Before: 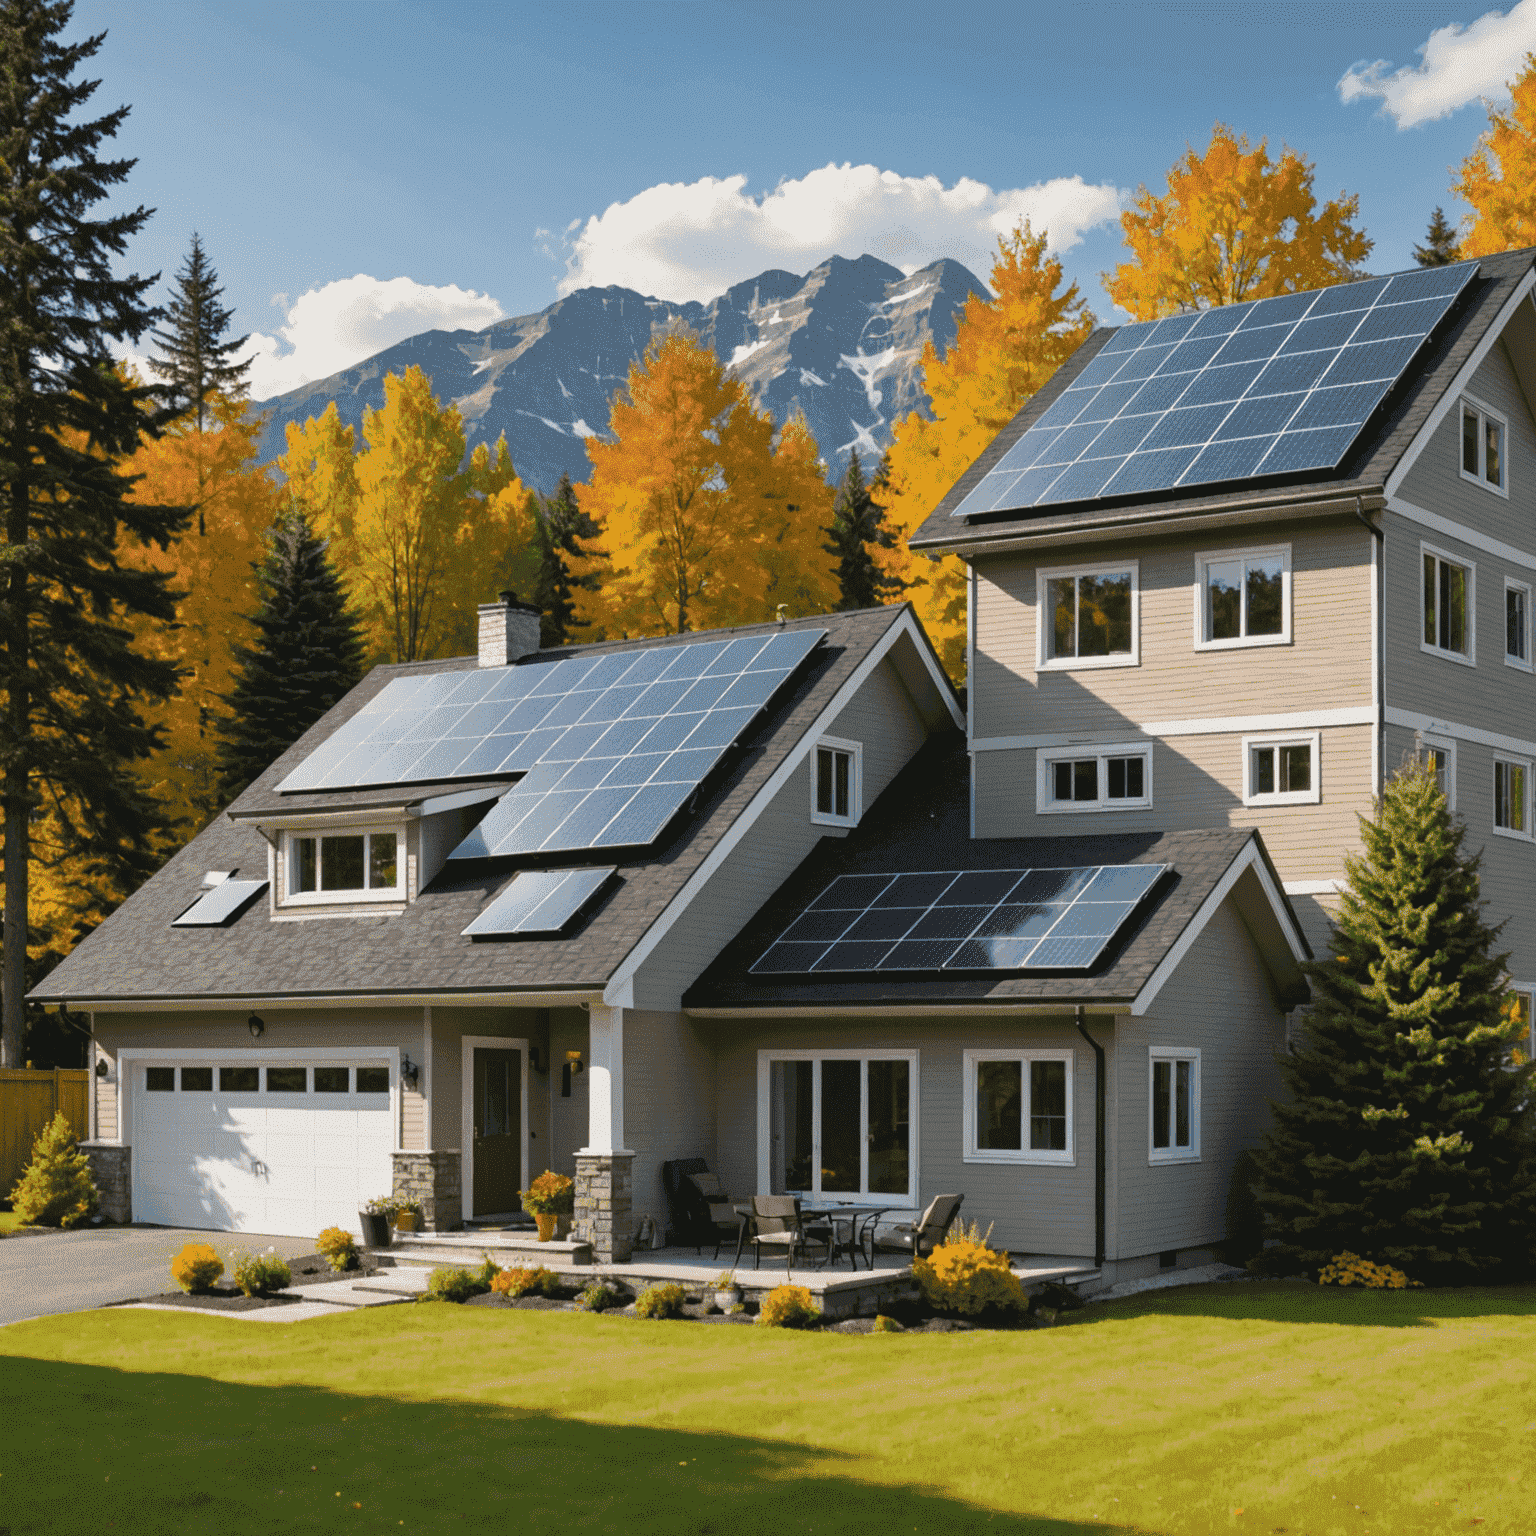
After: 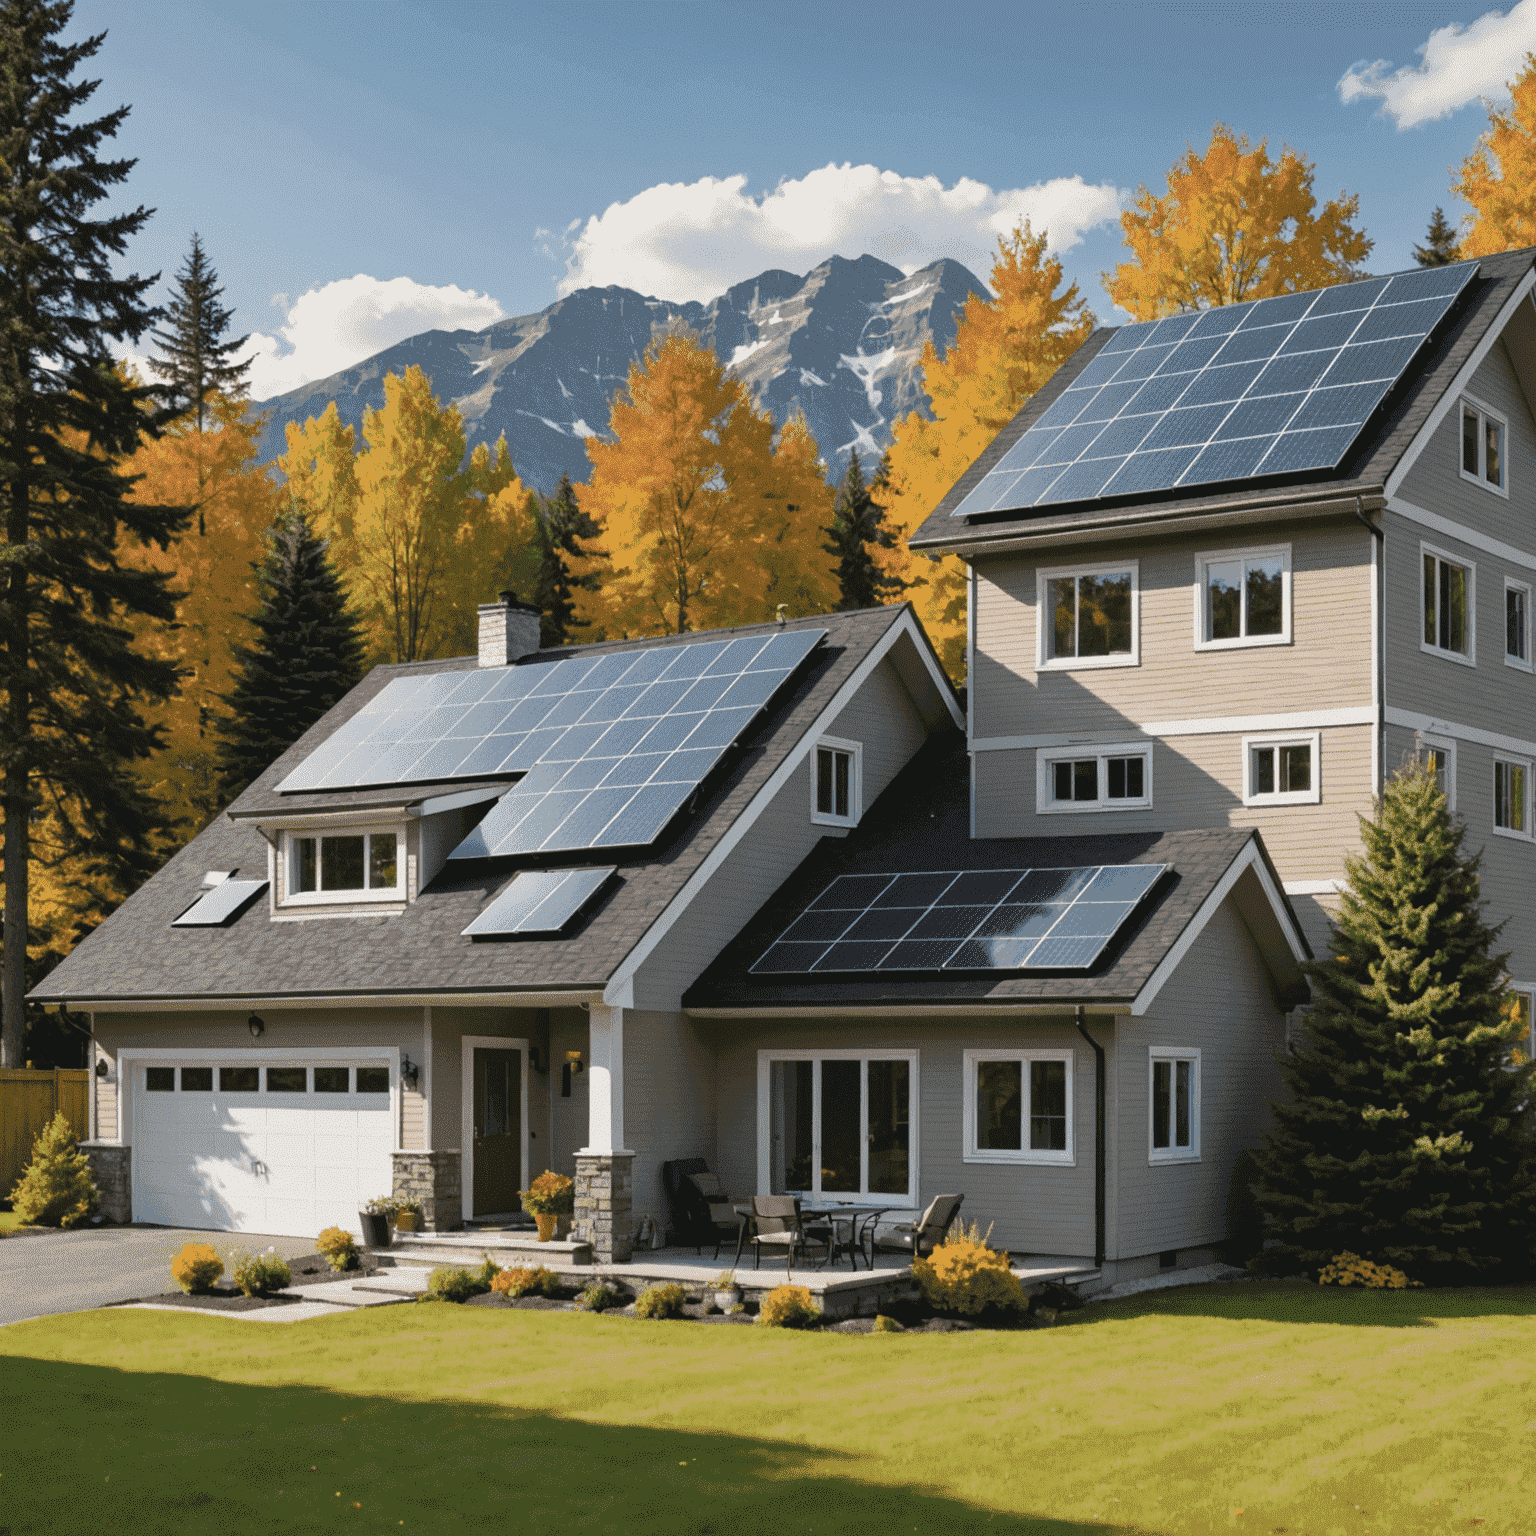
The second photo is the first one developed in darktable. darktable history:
contrast brightness saturation: saturation -0.154
